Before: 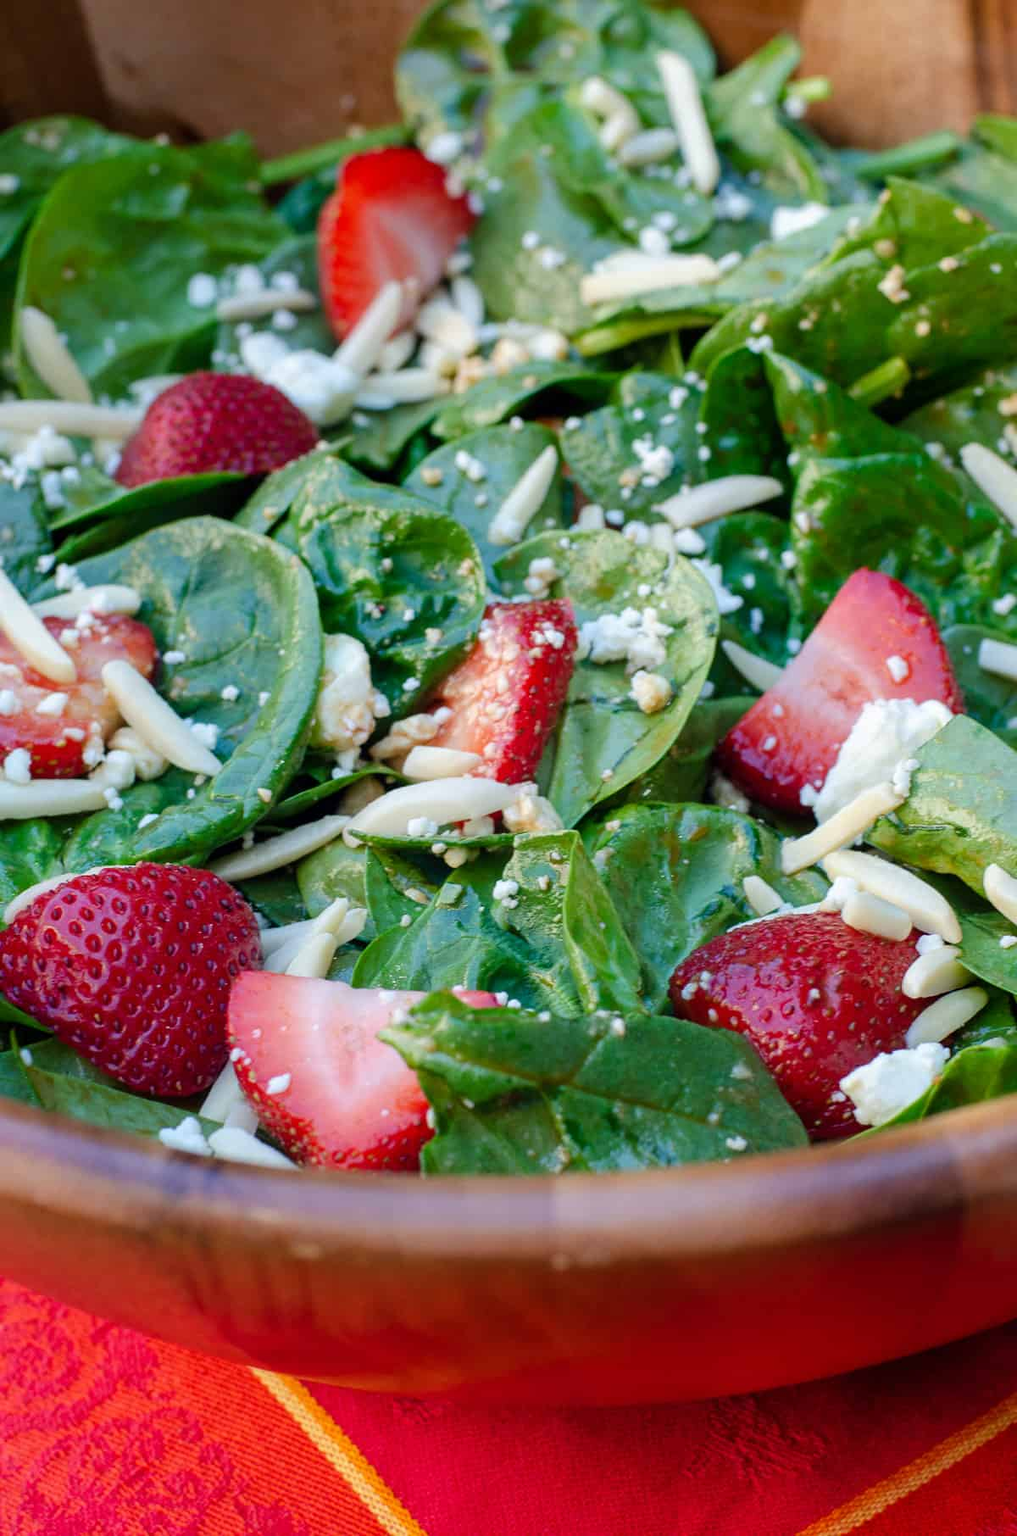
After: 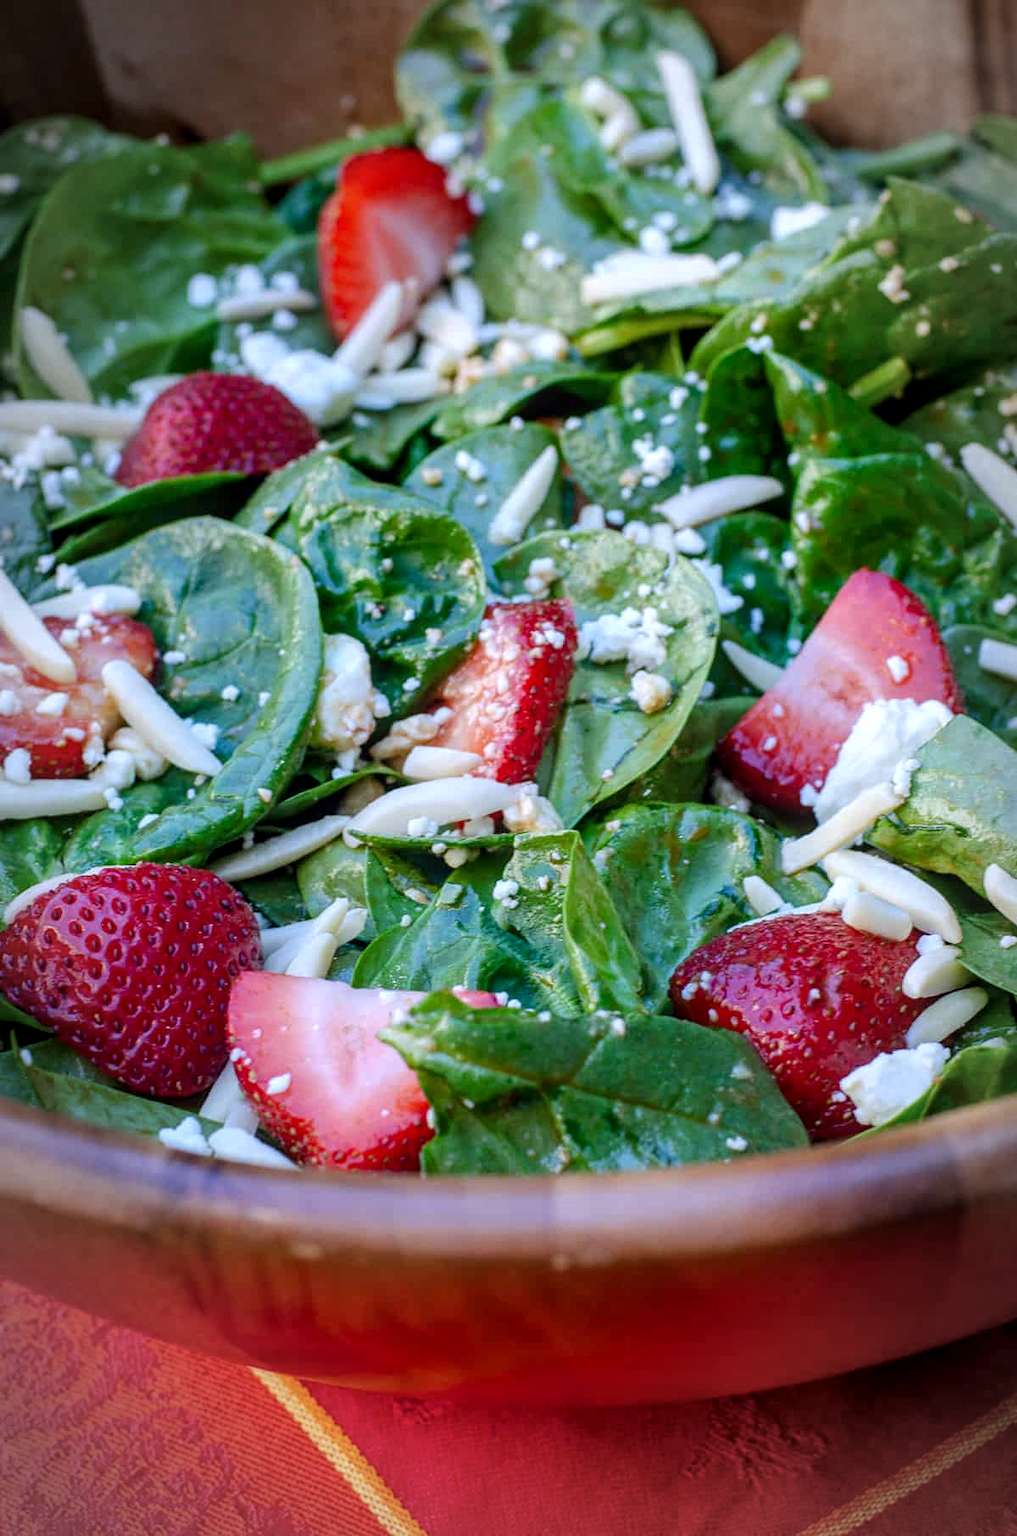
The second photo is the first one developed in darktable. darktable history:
local contrast: on, module defaults
vignetting: automatic ratio true
white balance: red 0.967, blue 1.119, emerald 0.756
